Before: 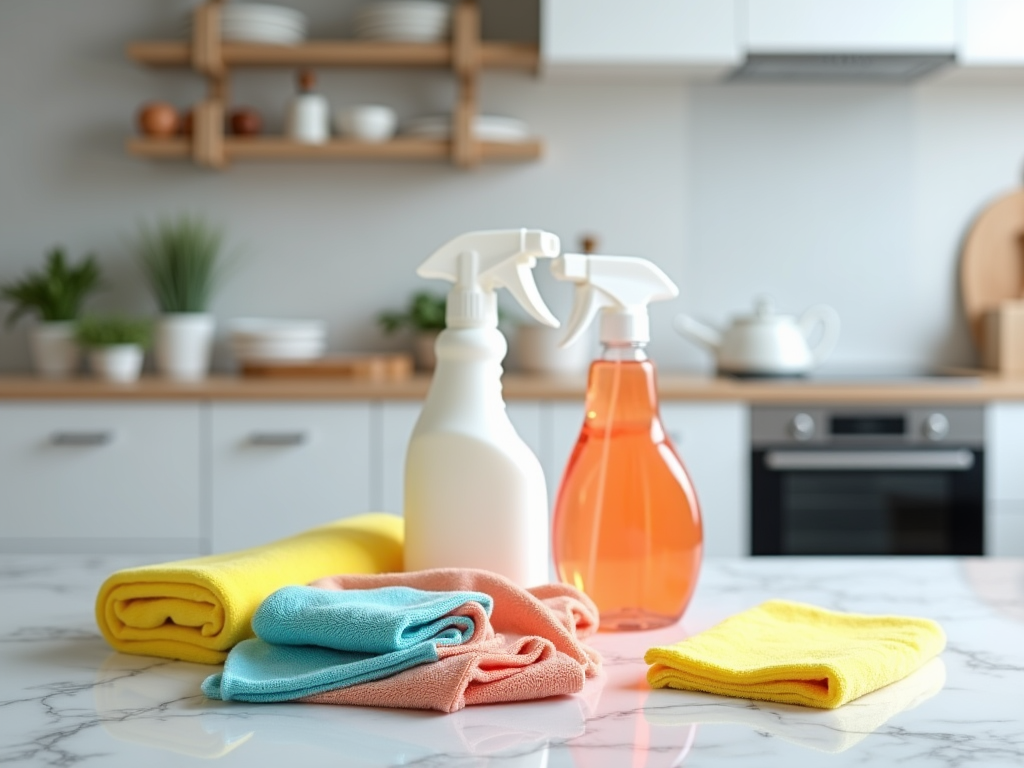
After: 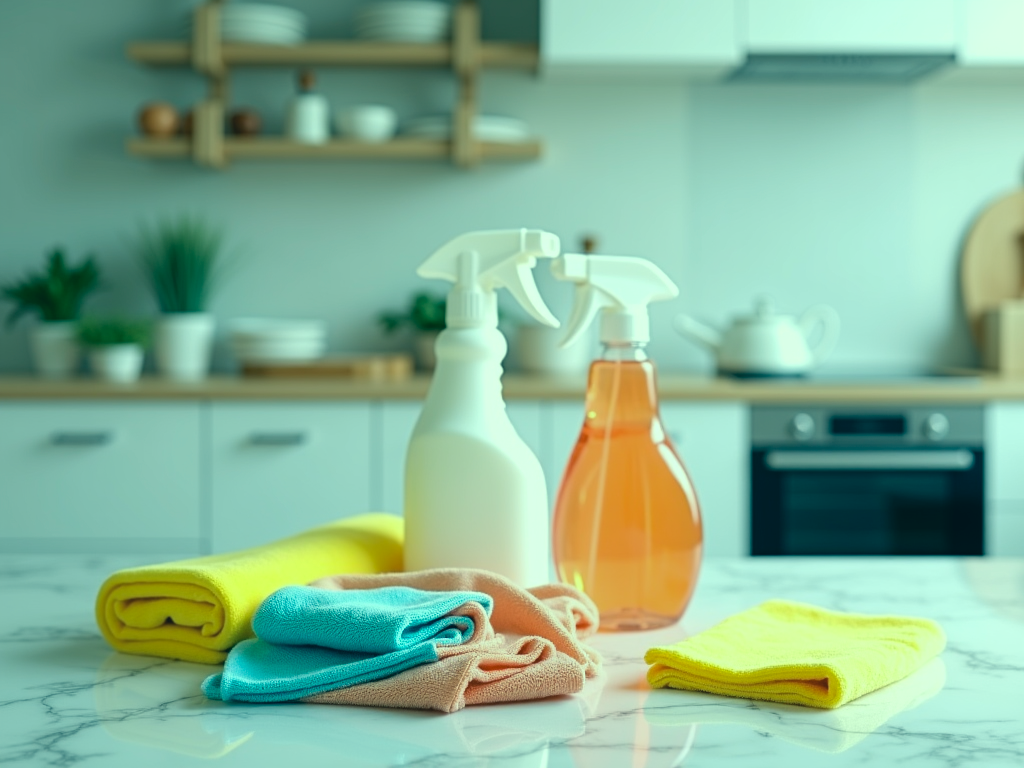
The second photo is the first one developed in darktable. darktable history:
color correction: highlights a* -19.31, highlights b* 9.8, shadows a* -19.97, shadows b* -11.54
